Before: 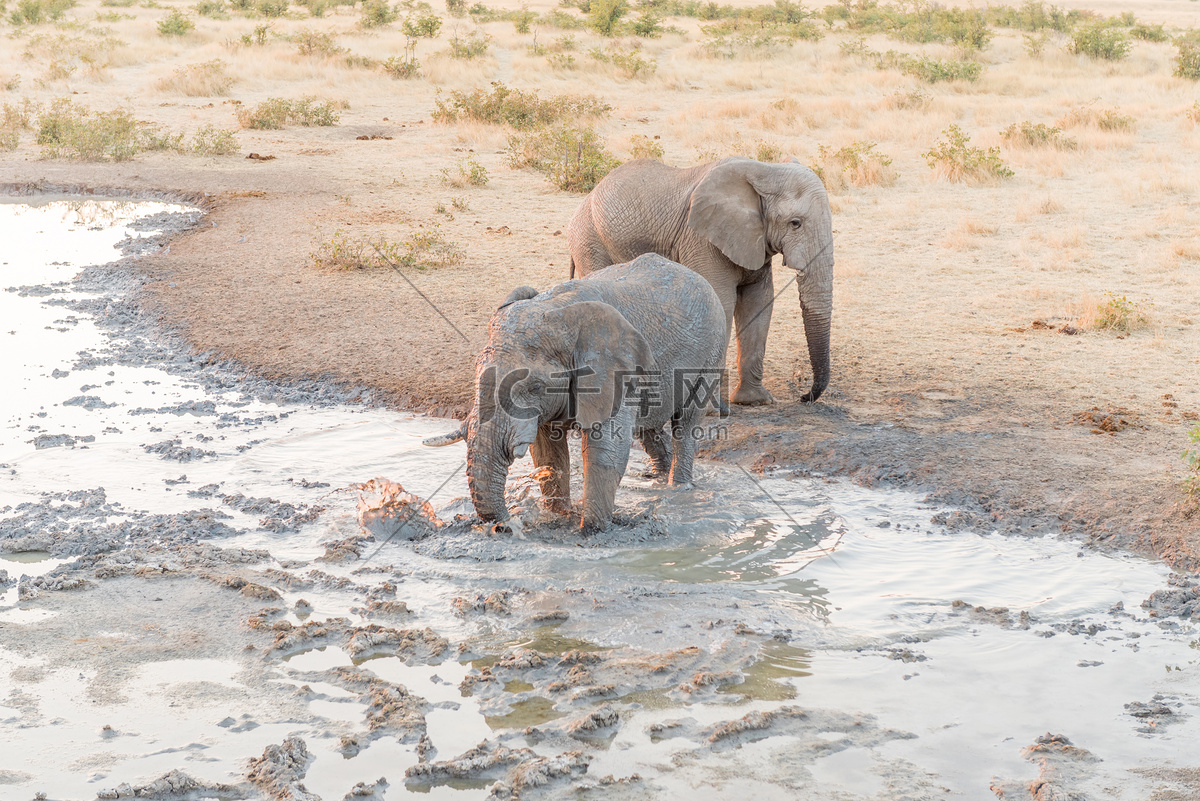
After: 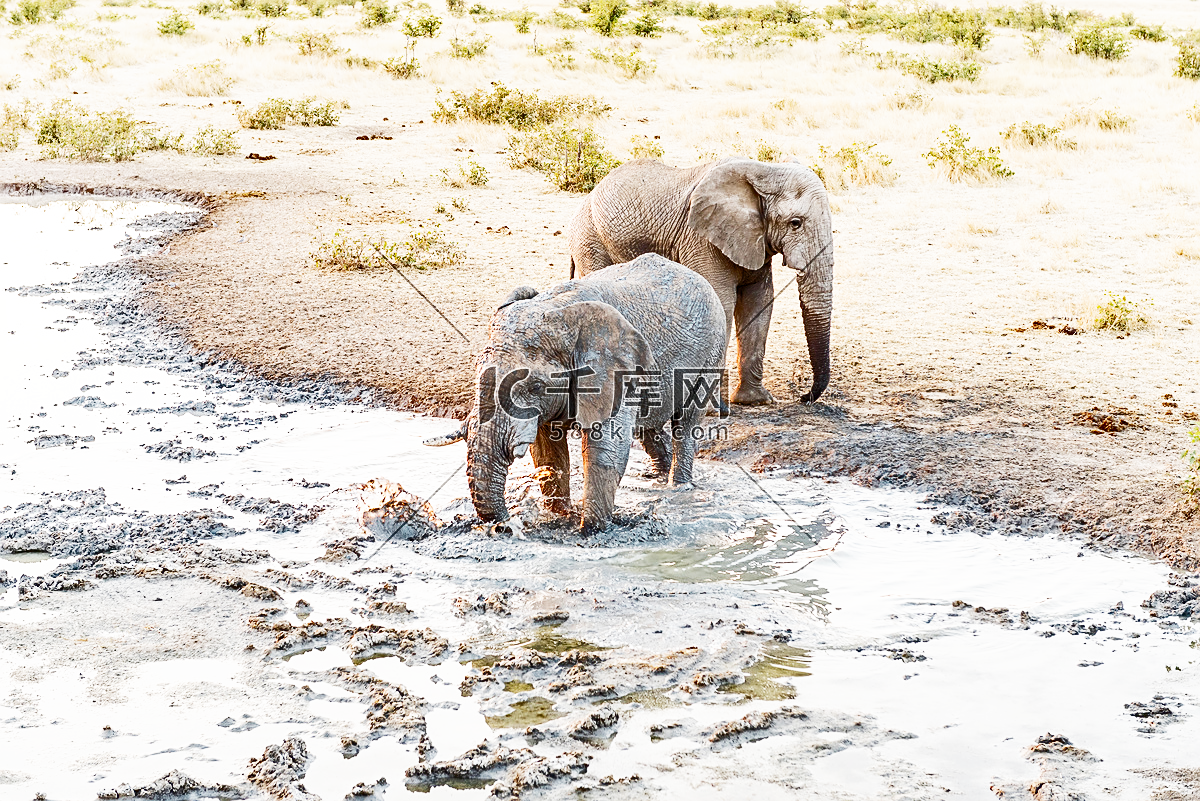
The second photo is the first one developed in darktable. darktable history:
color balance rgb: perceptual saturation grading › global saturation 20%, perceptual saturation grading › highlights -25%, perceptual saturation grading › shadows 25%
shadows and highlights: shadows 60, highlights -60.23, soften with gaussian
sharpen: on, module defaults
base curve: curves: ch0 [(0, 0) (0.026, 0.03) (0.109, 0.232) (0.351, 0.748) (0.669, 0.968) (1, 1)], preserve colors none
